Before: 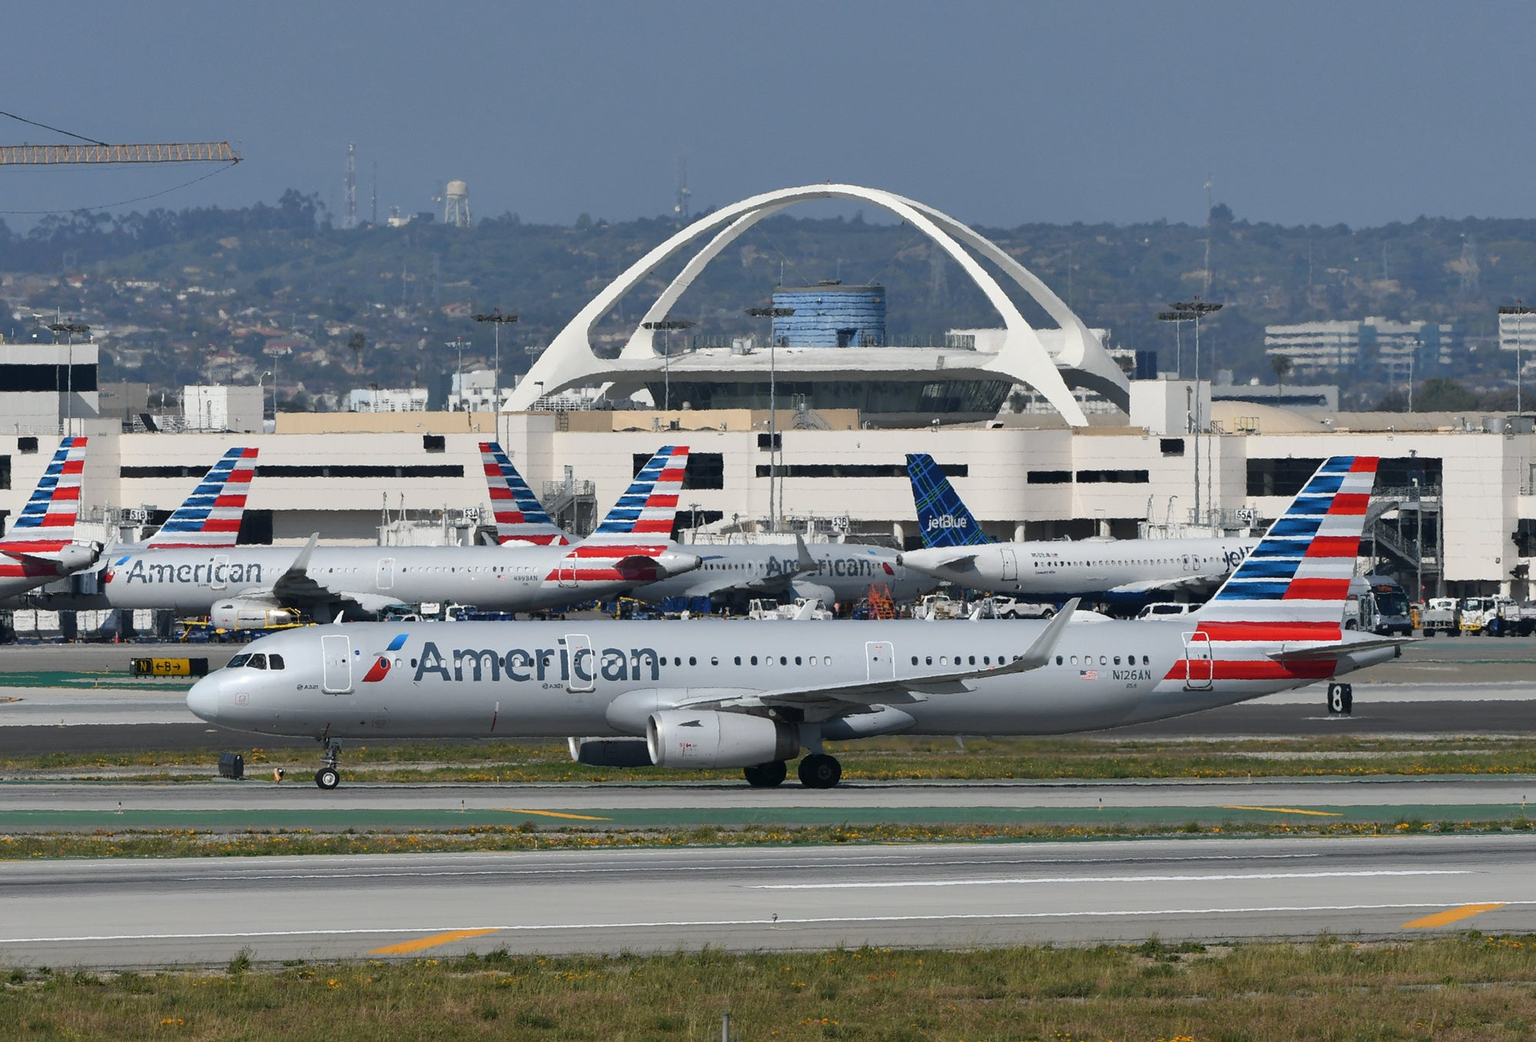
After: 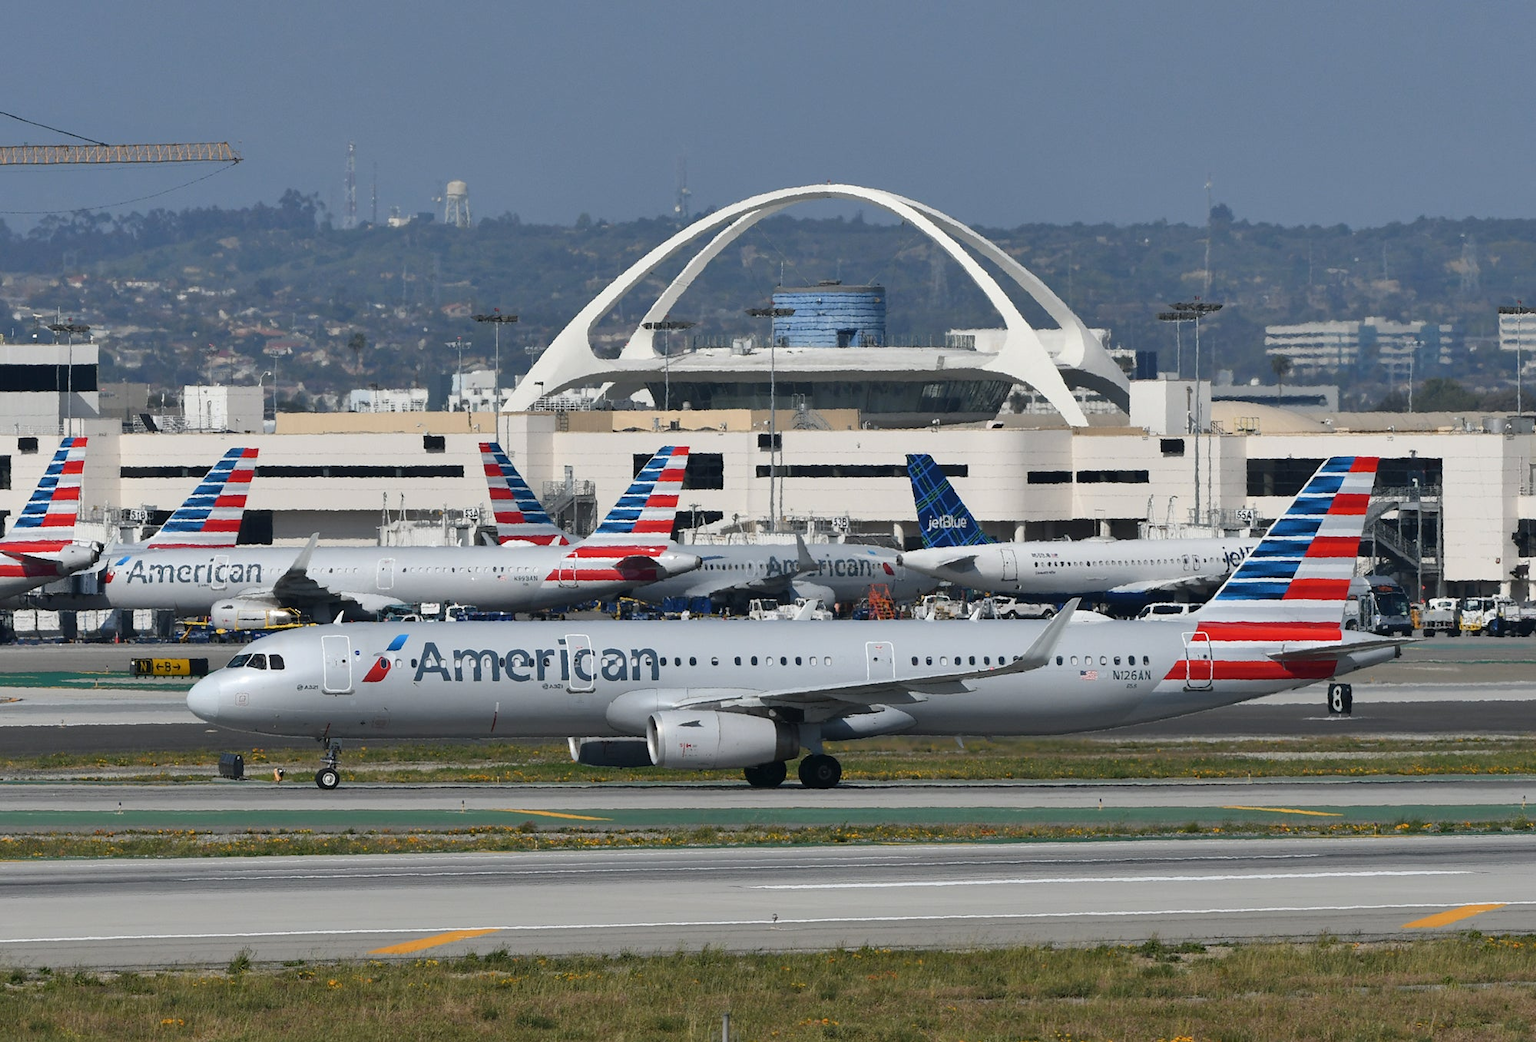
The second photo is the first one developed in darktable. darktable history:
shadows and highlights: shadows 60.85, soften with gaussian
